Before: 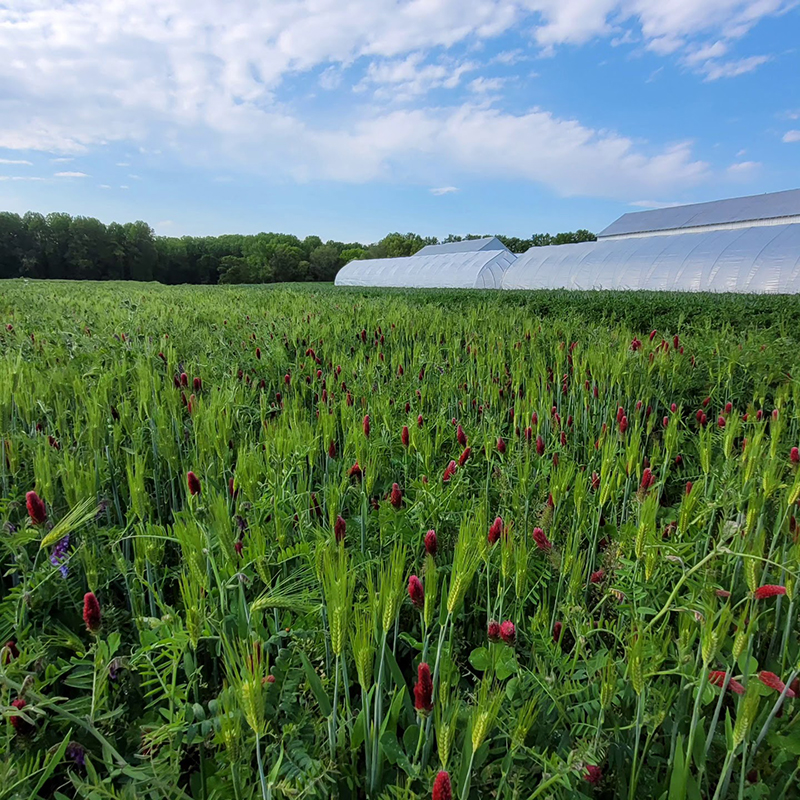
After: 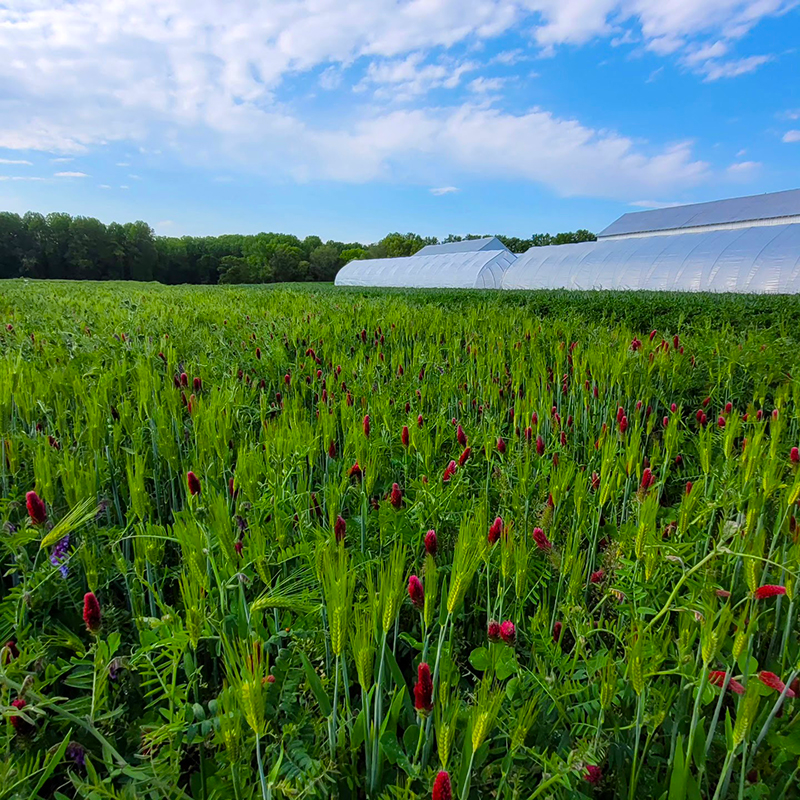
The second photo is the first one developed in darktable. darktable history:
color balance rgb: perceptual saturation grading › global saturation 31.216%, global vibrance 14.827%
